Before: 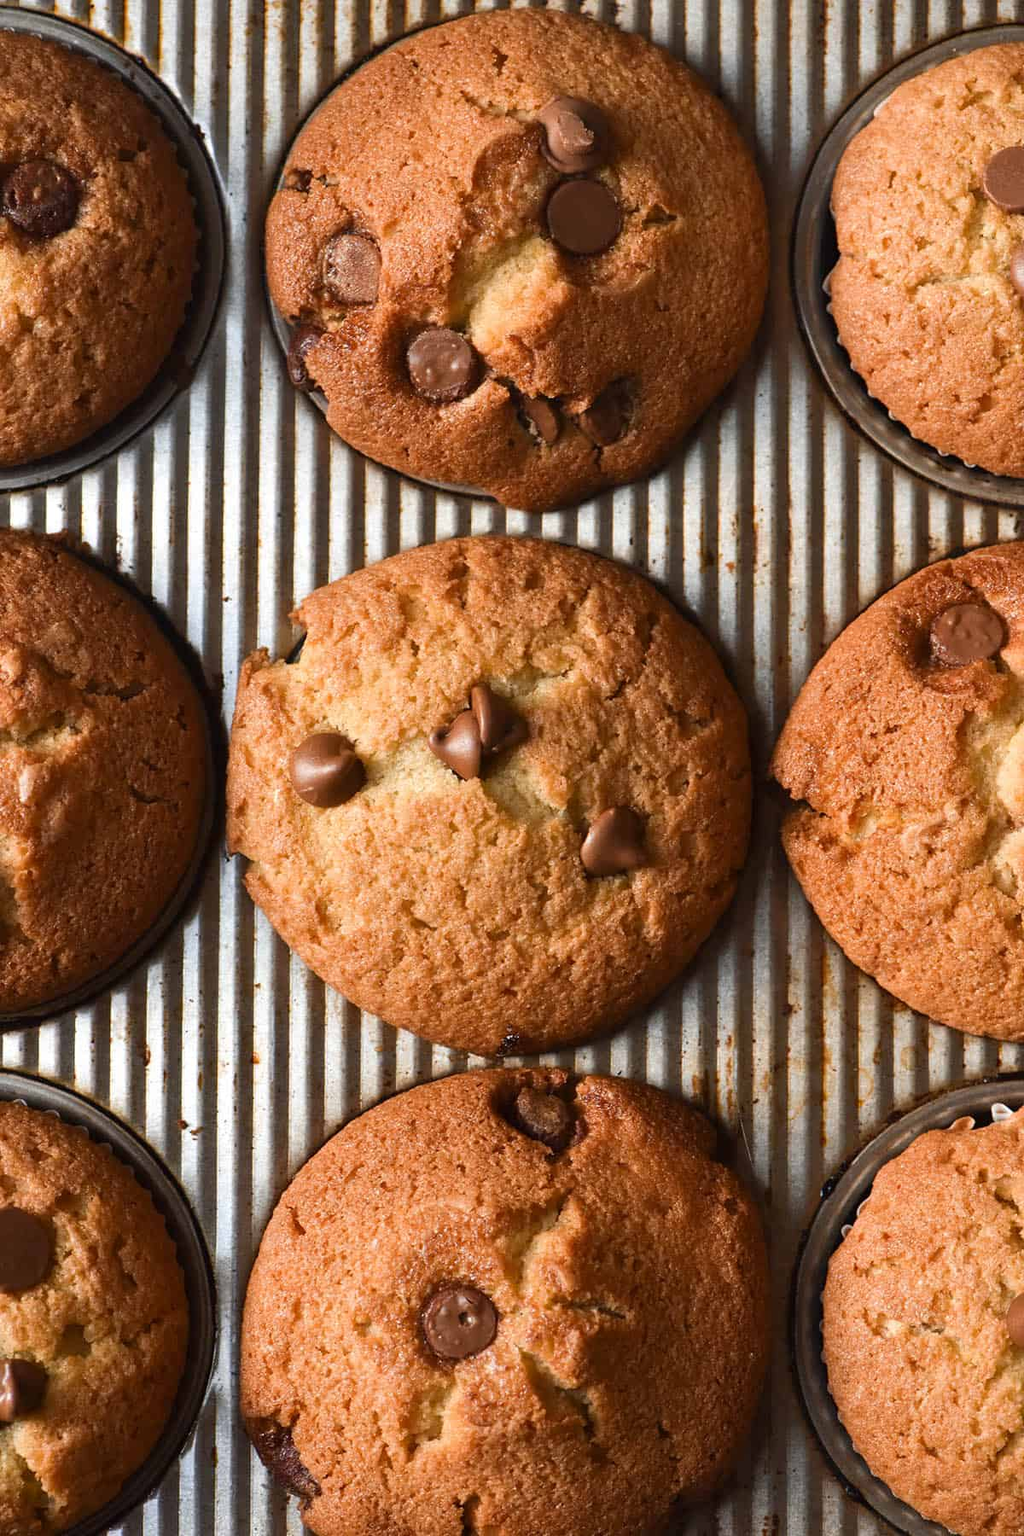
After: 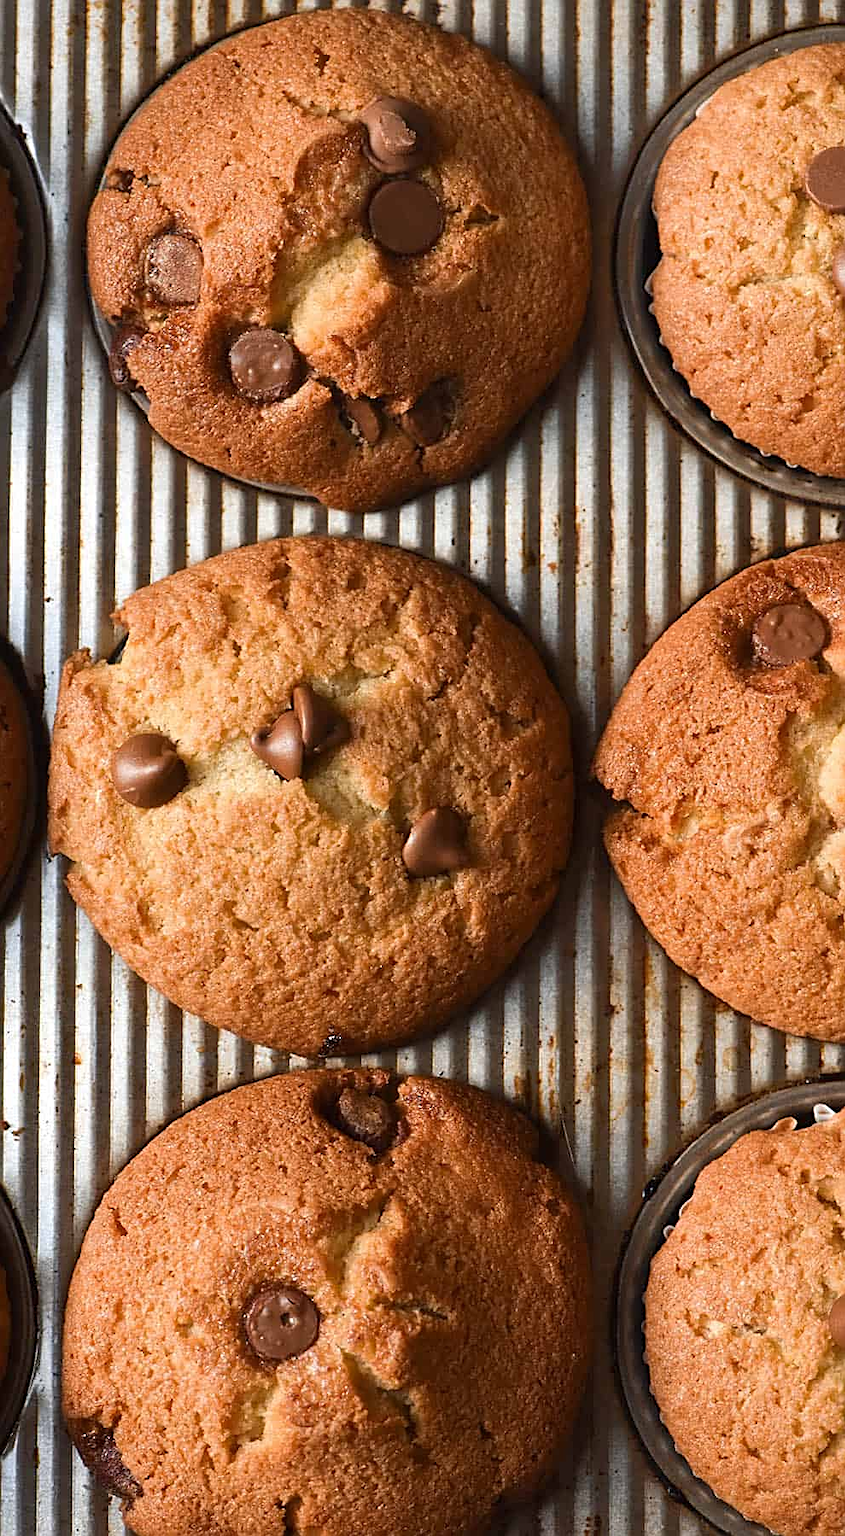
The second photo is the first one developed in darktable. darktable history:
crop: left 17.426%, bottom 0.017%
sharpen: on, module defaults
